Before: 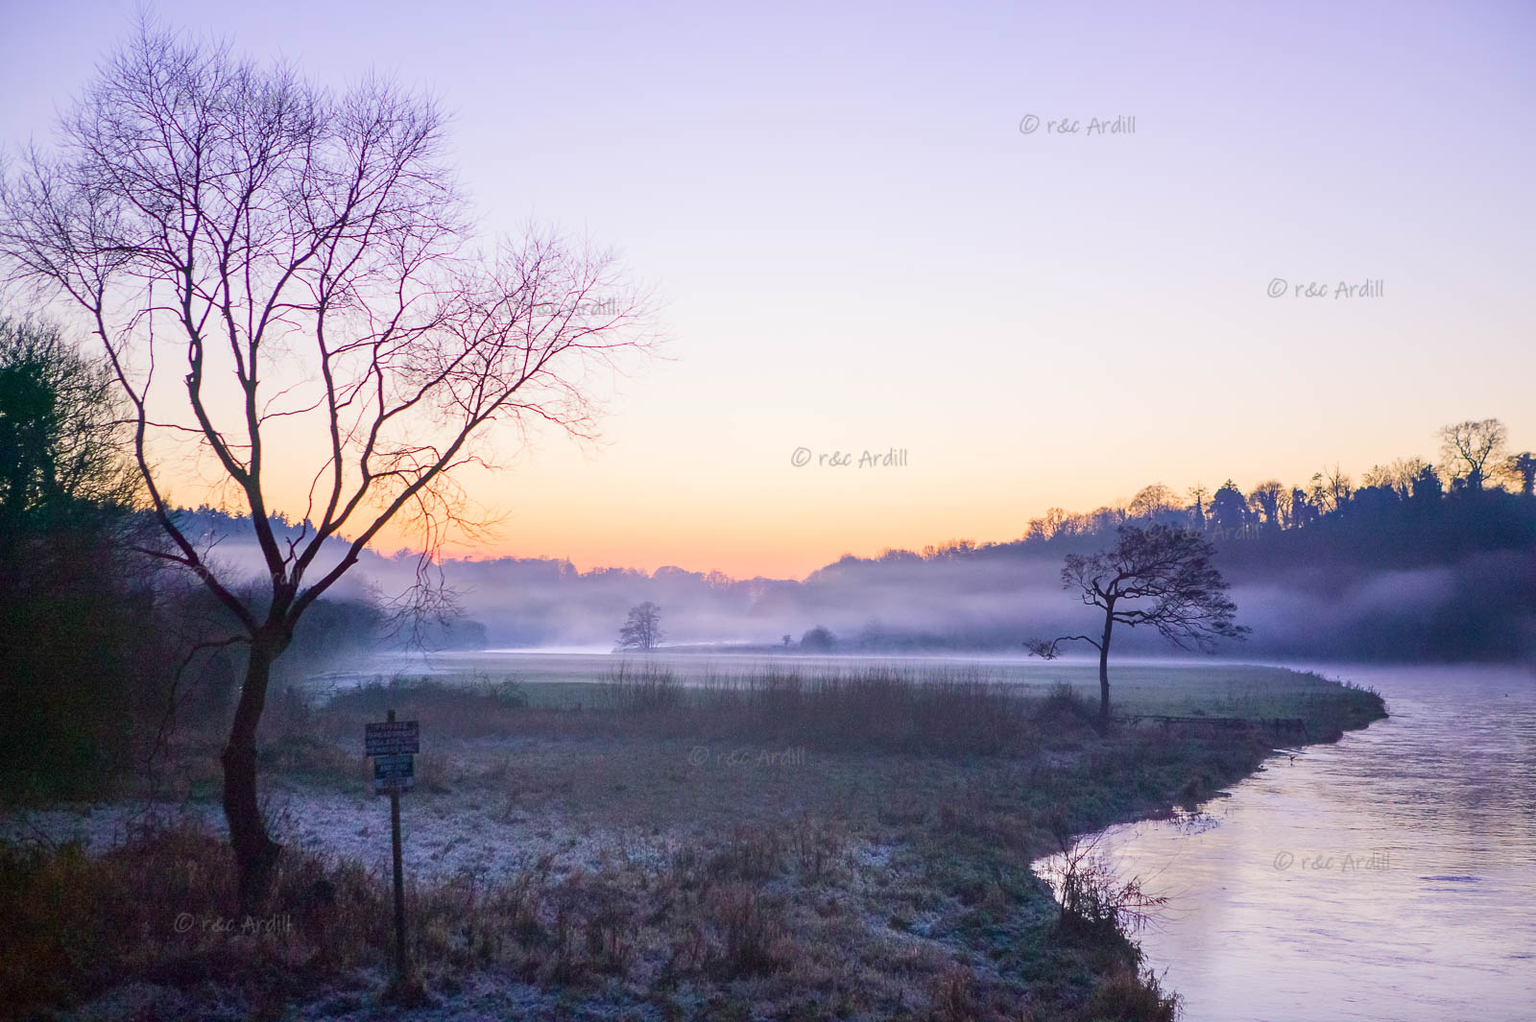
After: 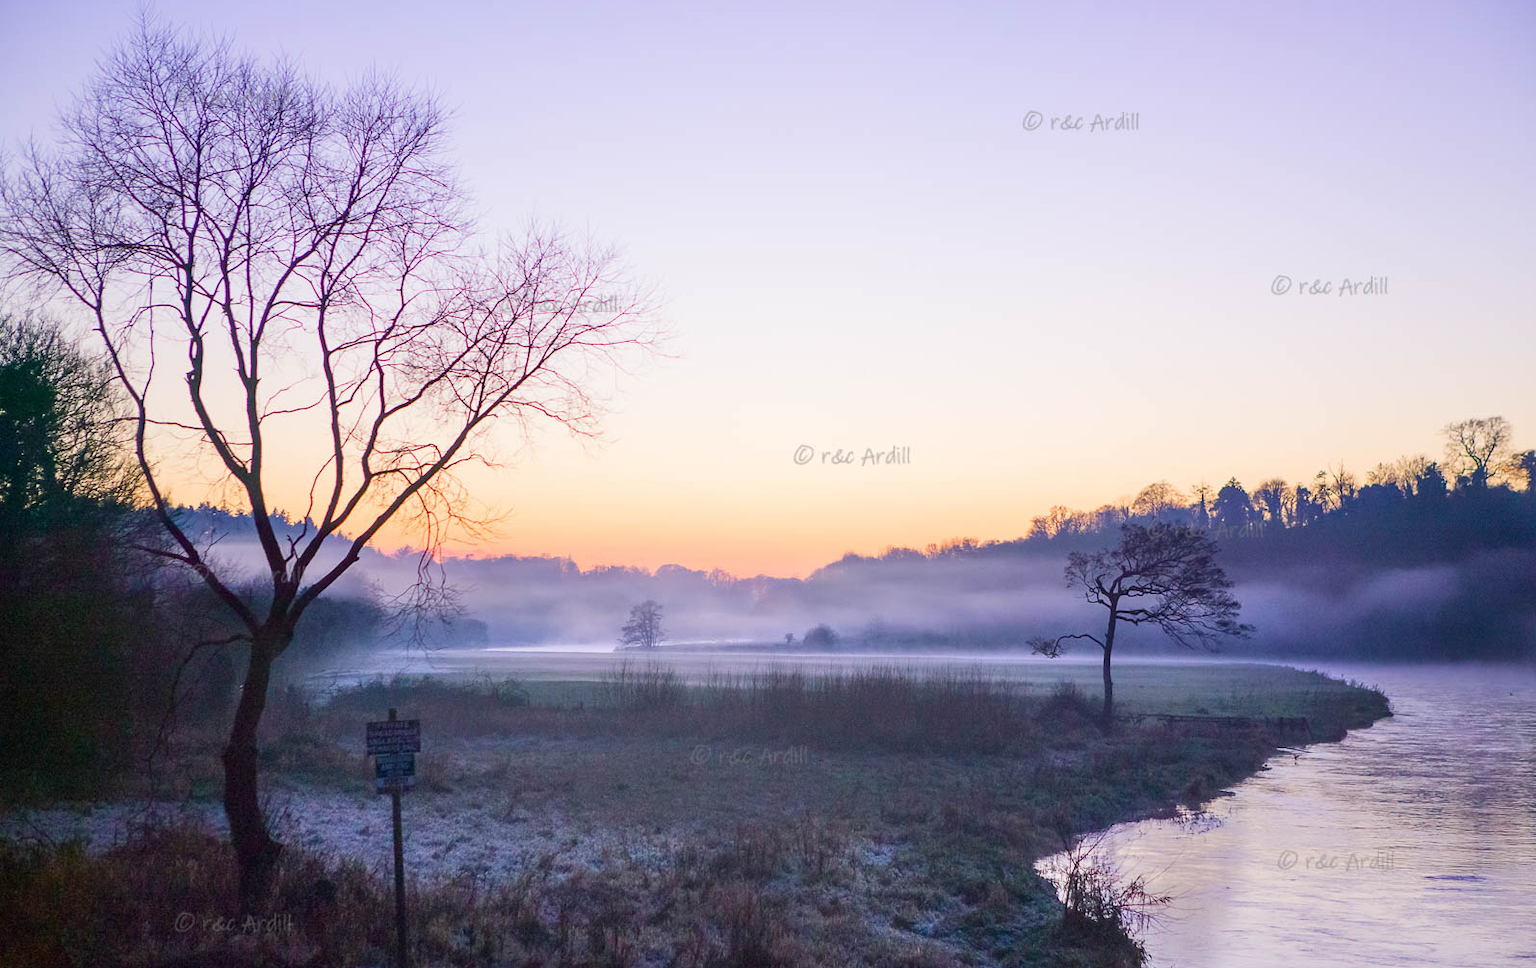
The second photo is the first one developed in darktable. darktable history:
exposure: exposure -0.003 EV, compensate highlight preservation false
crop: top 0.445%, right 0.264%, bottom 5.049%
